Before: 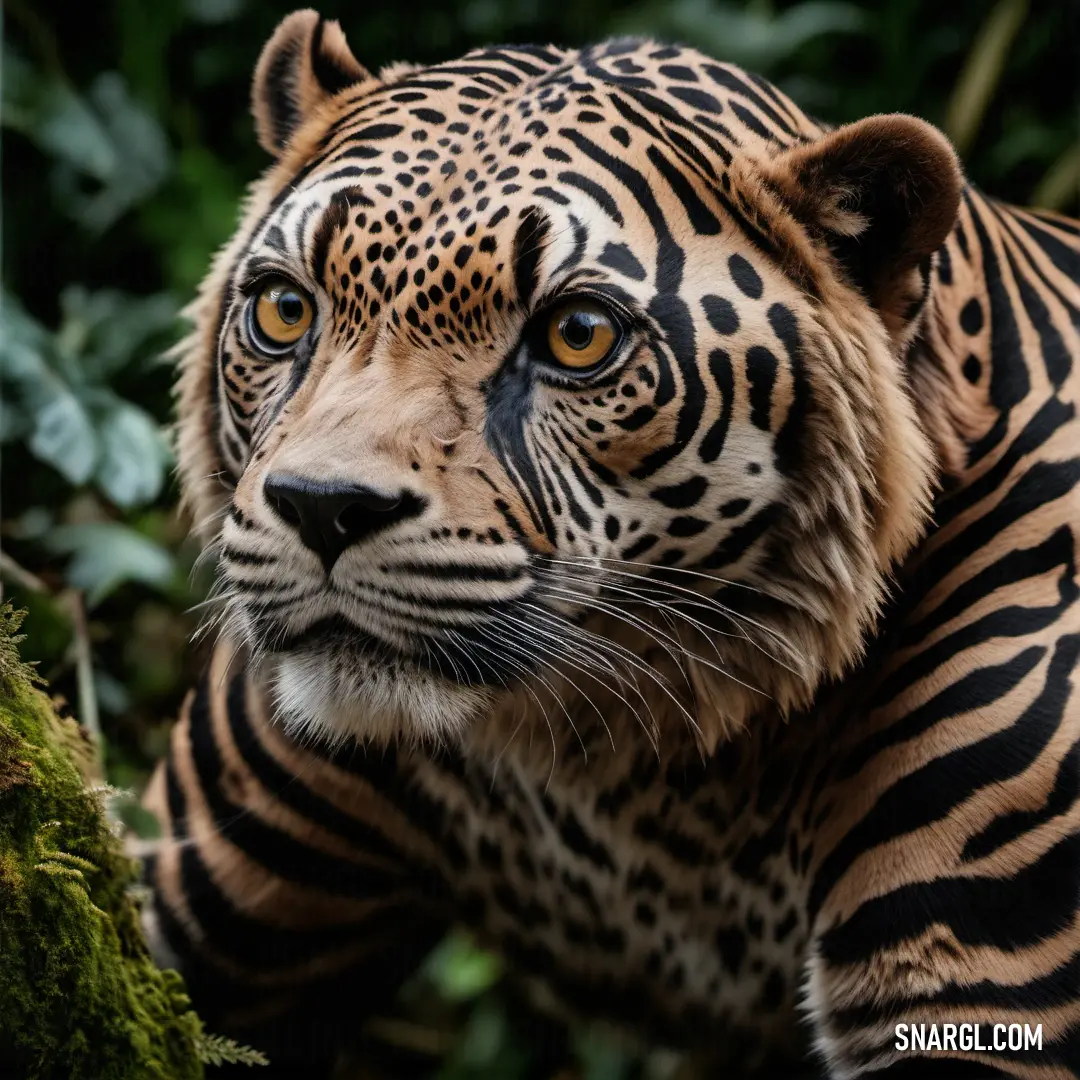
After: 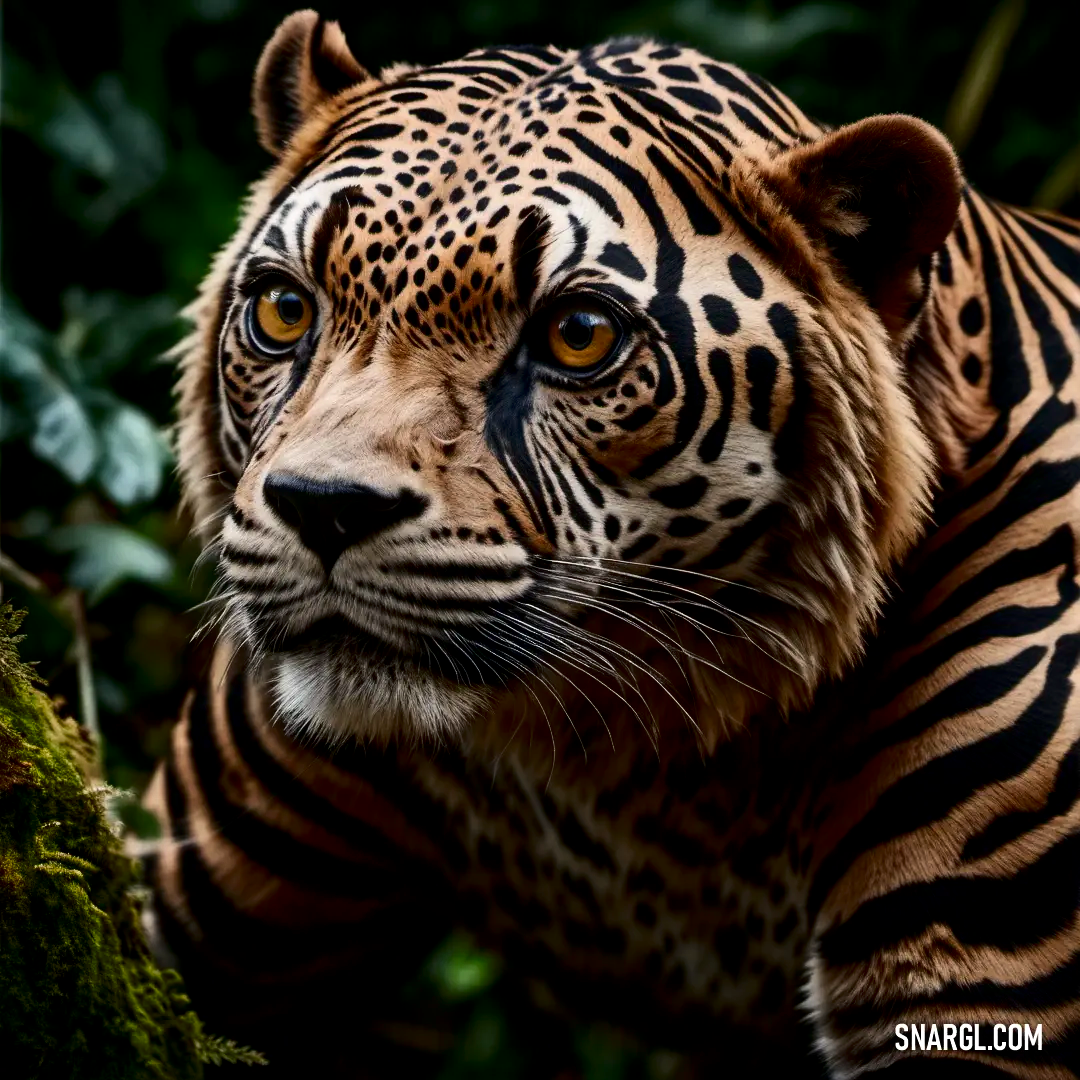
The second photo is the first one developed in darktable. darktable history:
contrast brightness saturation: contrast 0.221, brightness -0.183, saturation 0.245
local contrast: highlights 102%, shadows 98%, detail 119%, midtone range 0.2
